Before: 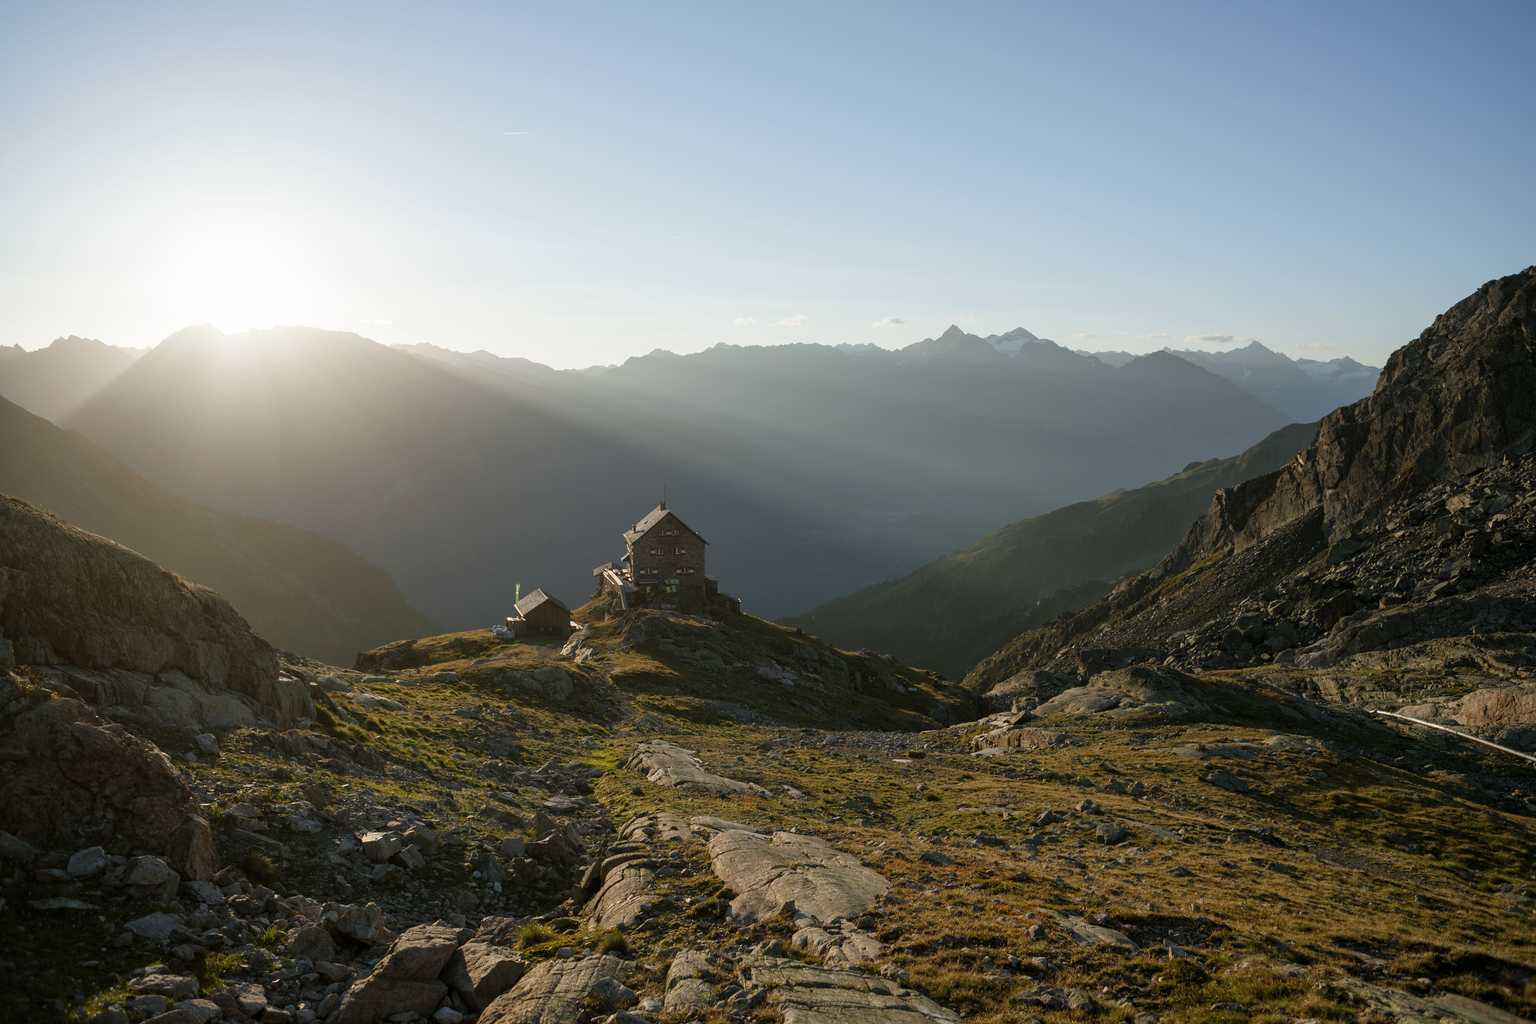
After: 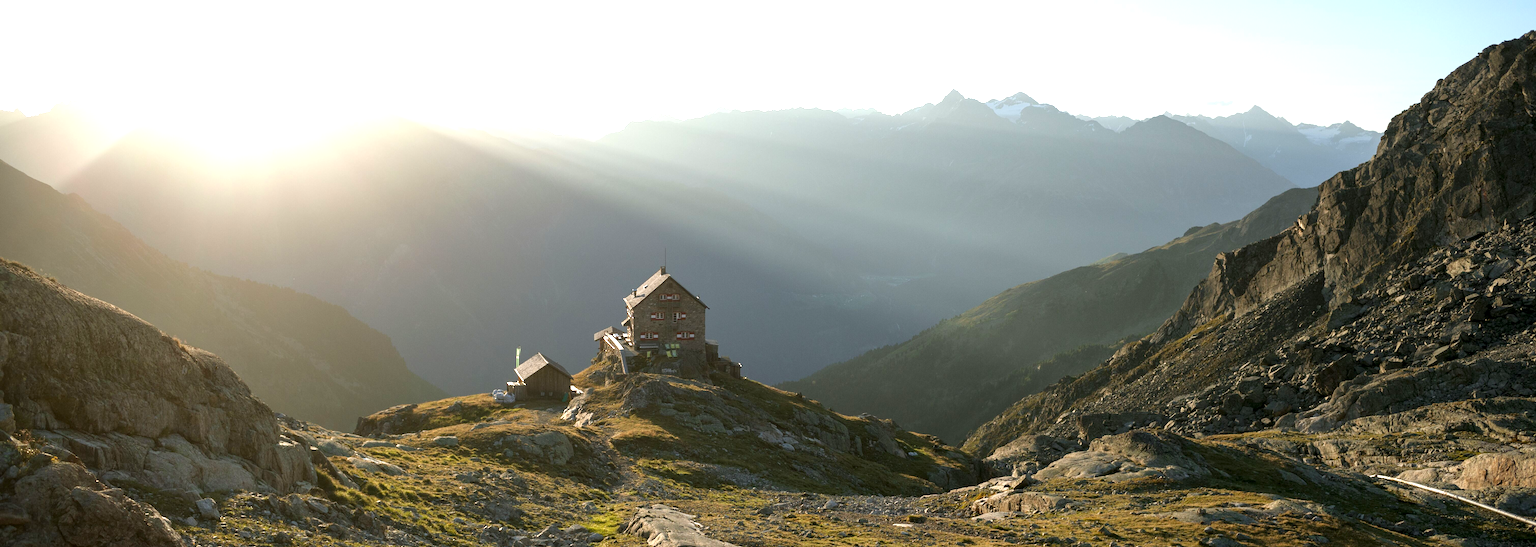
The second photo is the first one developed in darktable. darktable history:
crop and rotate: top 23.043%, bottom 23.437%
exposure: black level correction 0.001, exposure 1.116 EV, compensate highlight preservation false
